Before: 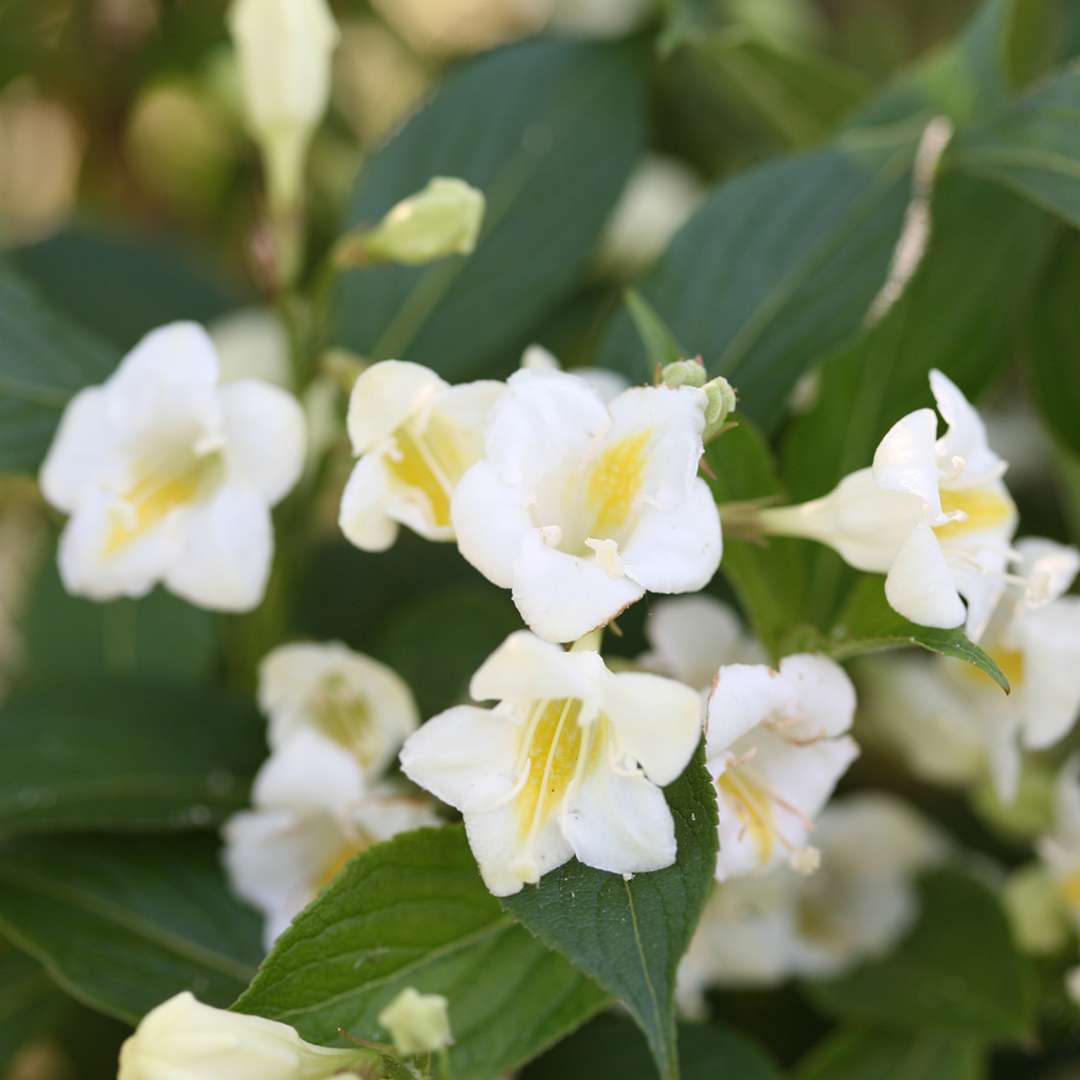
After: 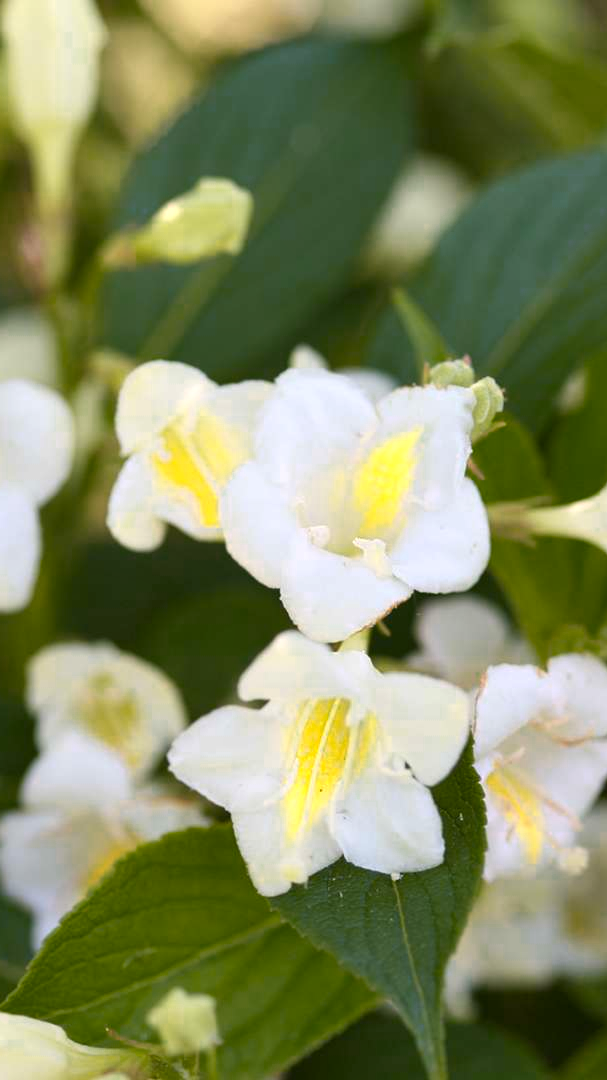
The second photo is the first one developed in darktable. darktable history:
crop: left 21.496%, right 22.254%
shadows and highlights: shadows 49, highlights -41, soften with gaussian
color zones: curves: ch0 [(0.099, 0.624) (0.257, 0.596) (0.384, 0.376) (0.529, 0.492) (0.697, 0.564) (0.768, 0.532) (0.908, 0.644)]; ch1 [(0.112, 0.564) (0.254, 0.612) (0.432, 0.676) (0.592, 0.456) (0.743, 0.684) (0.888, 0.536)]; ch2 [(0.25, 0.5) (0.469, 0.36) (0.75, 0.5)]
